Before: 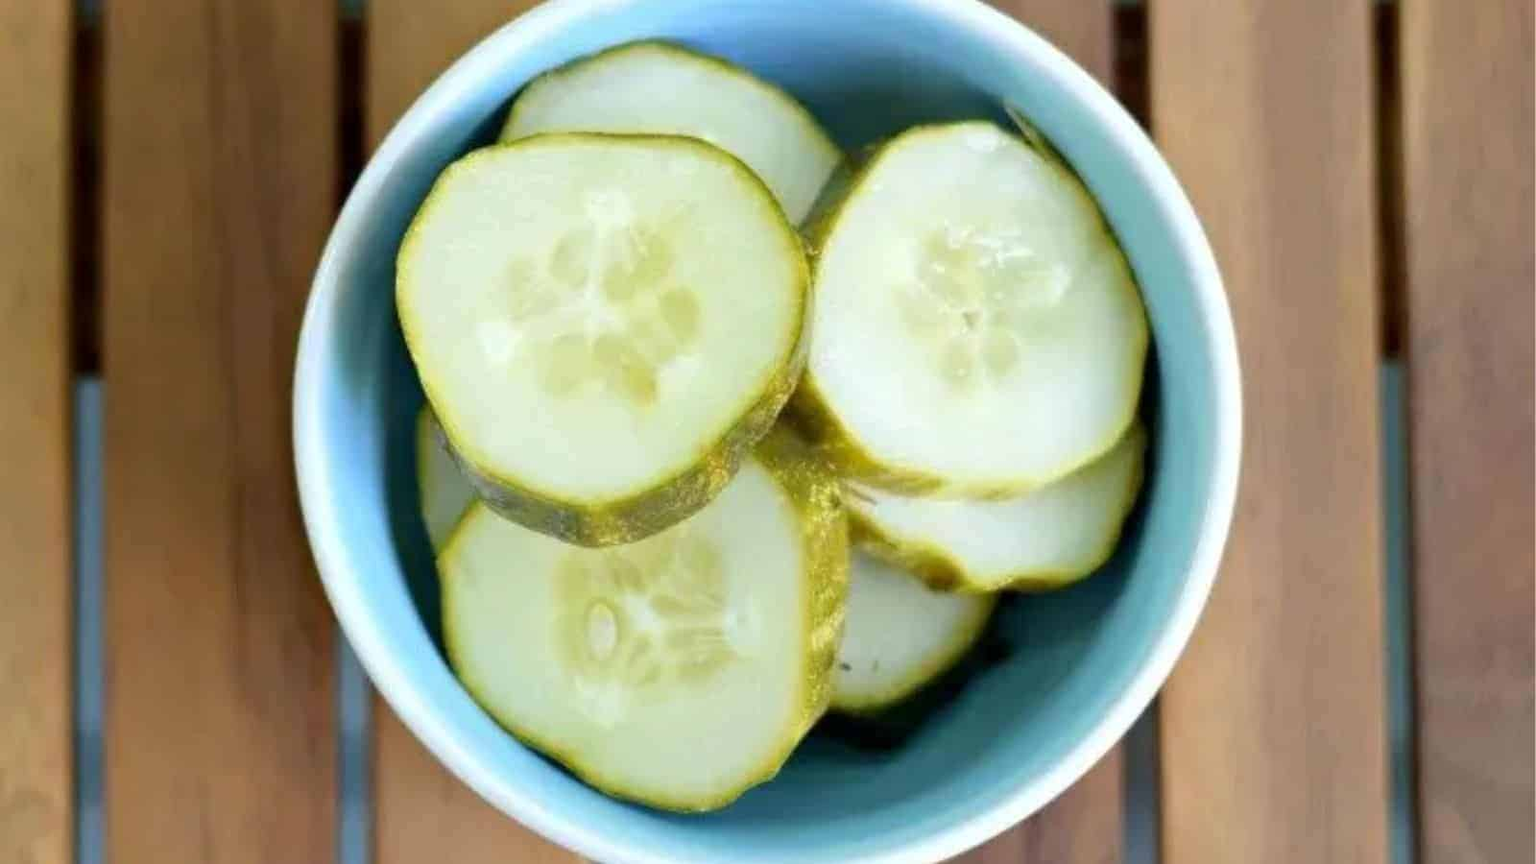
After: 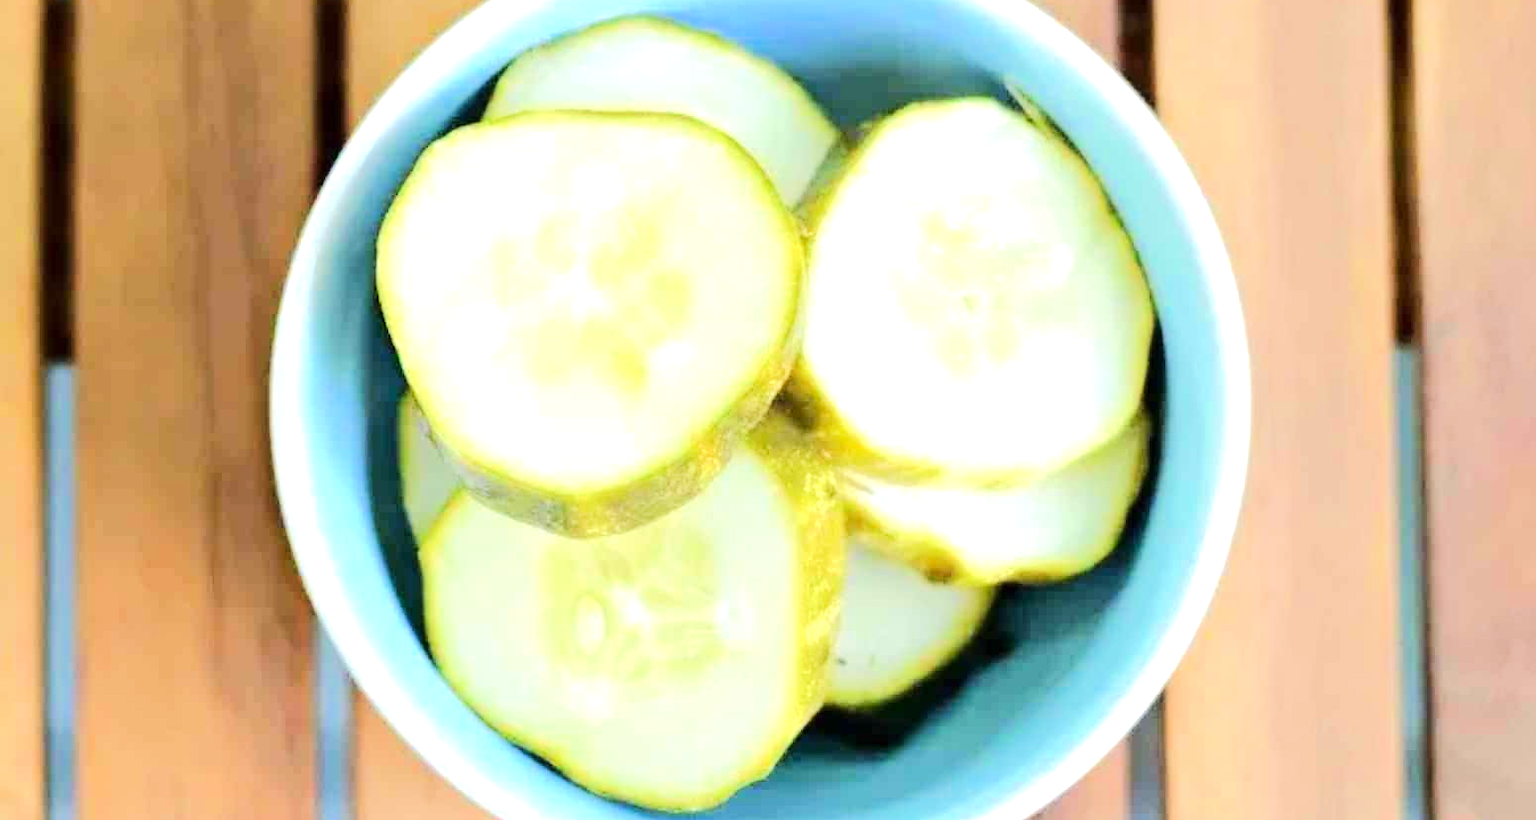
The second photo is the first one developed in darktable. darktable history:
exposure: exposure 0.566 EV, compensate highlight preservation false
crop: left 2.047%, top 3.023%, right 1.042%, bottom 4.906%
tone equalizer: -7 EV 0.157 EV, -6 EV 0.63 EV, -5 EV 1.16 EV, -4 EV 1.33 EV, -3 EV 1.18 EV, -2 EV 0.6 EV, -1 EV 0.148 EV, edges refinement/feathering 500, mask exposure compensation -1.57 EV, preserve details no
